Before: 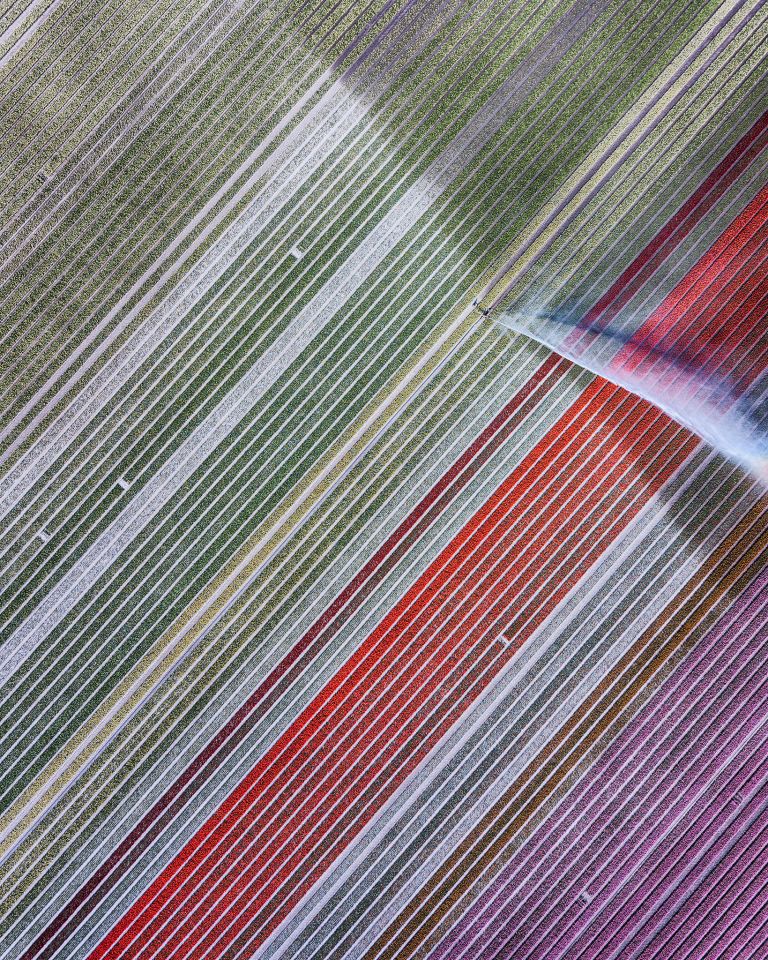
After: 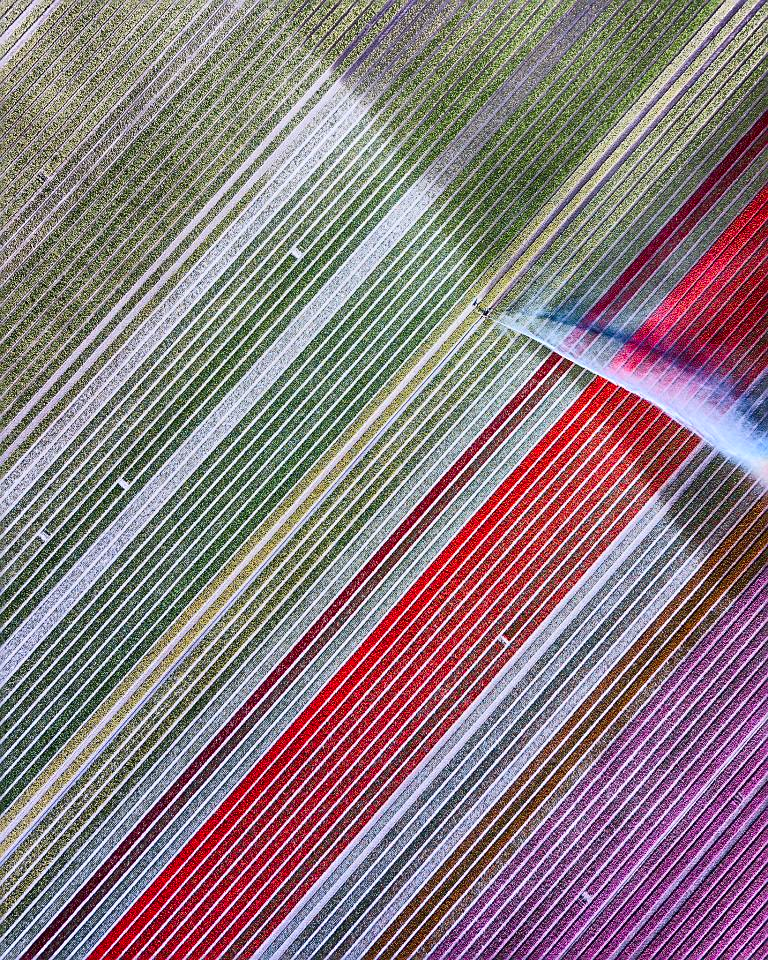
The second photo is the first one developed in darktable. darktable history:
sharpen: on, module defaults
color correction: saturation 1.11
contrast brightness saturation: contrast 0.16, saturation 0.32
